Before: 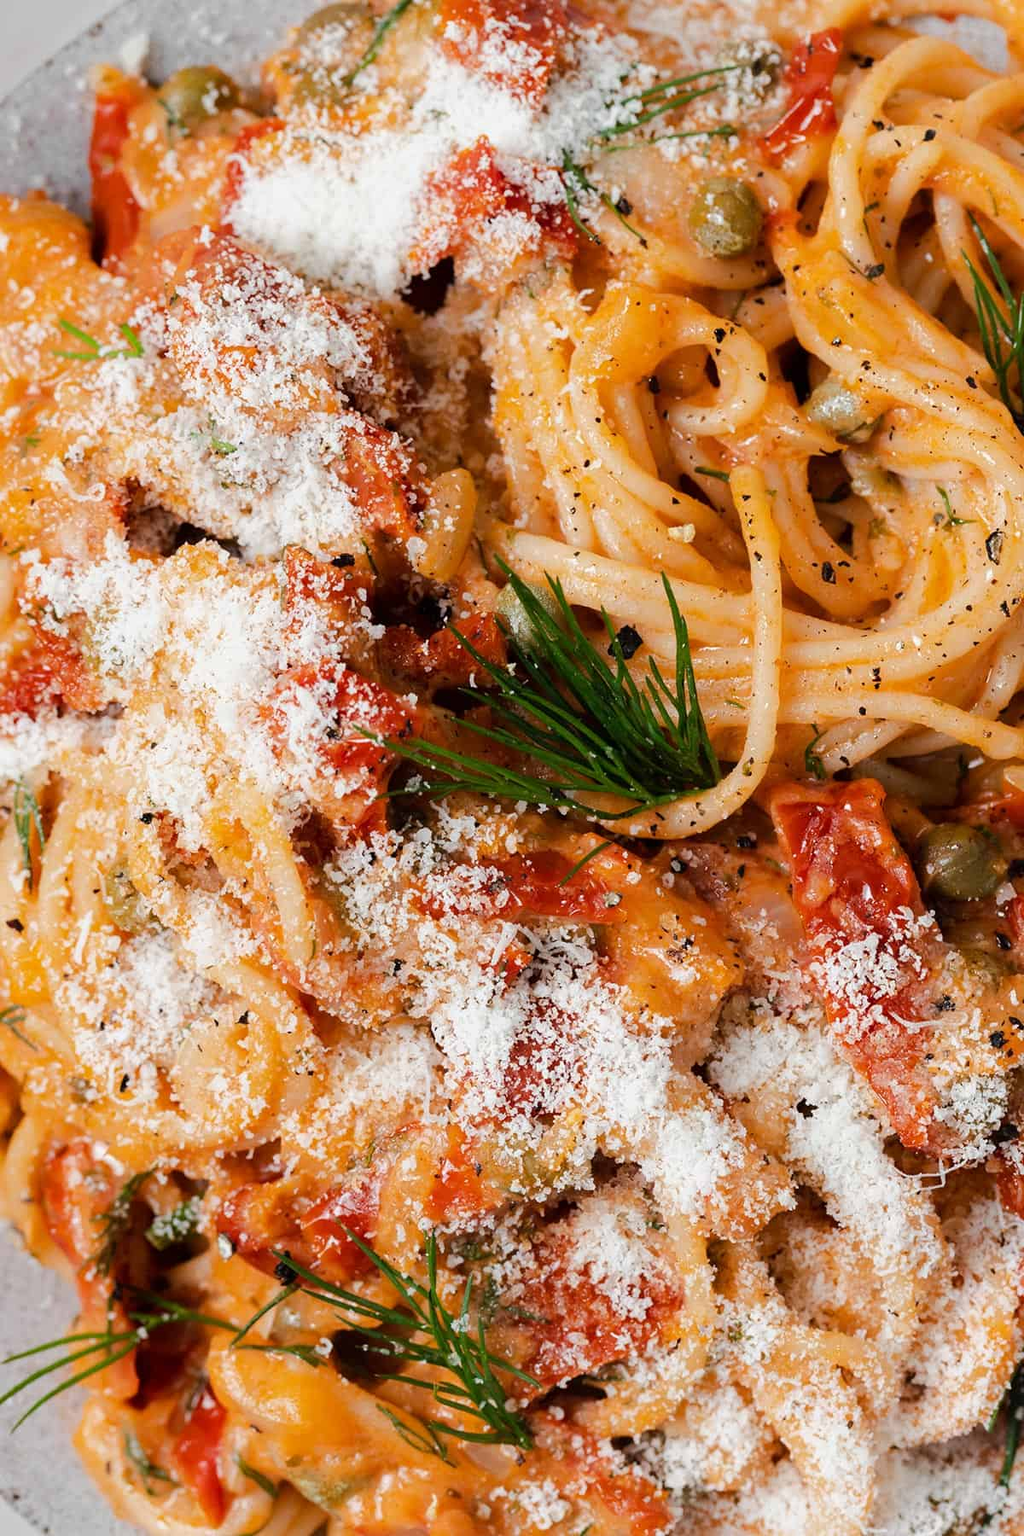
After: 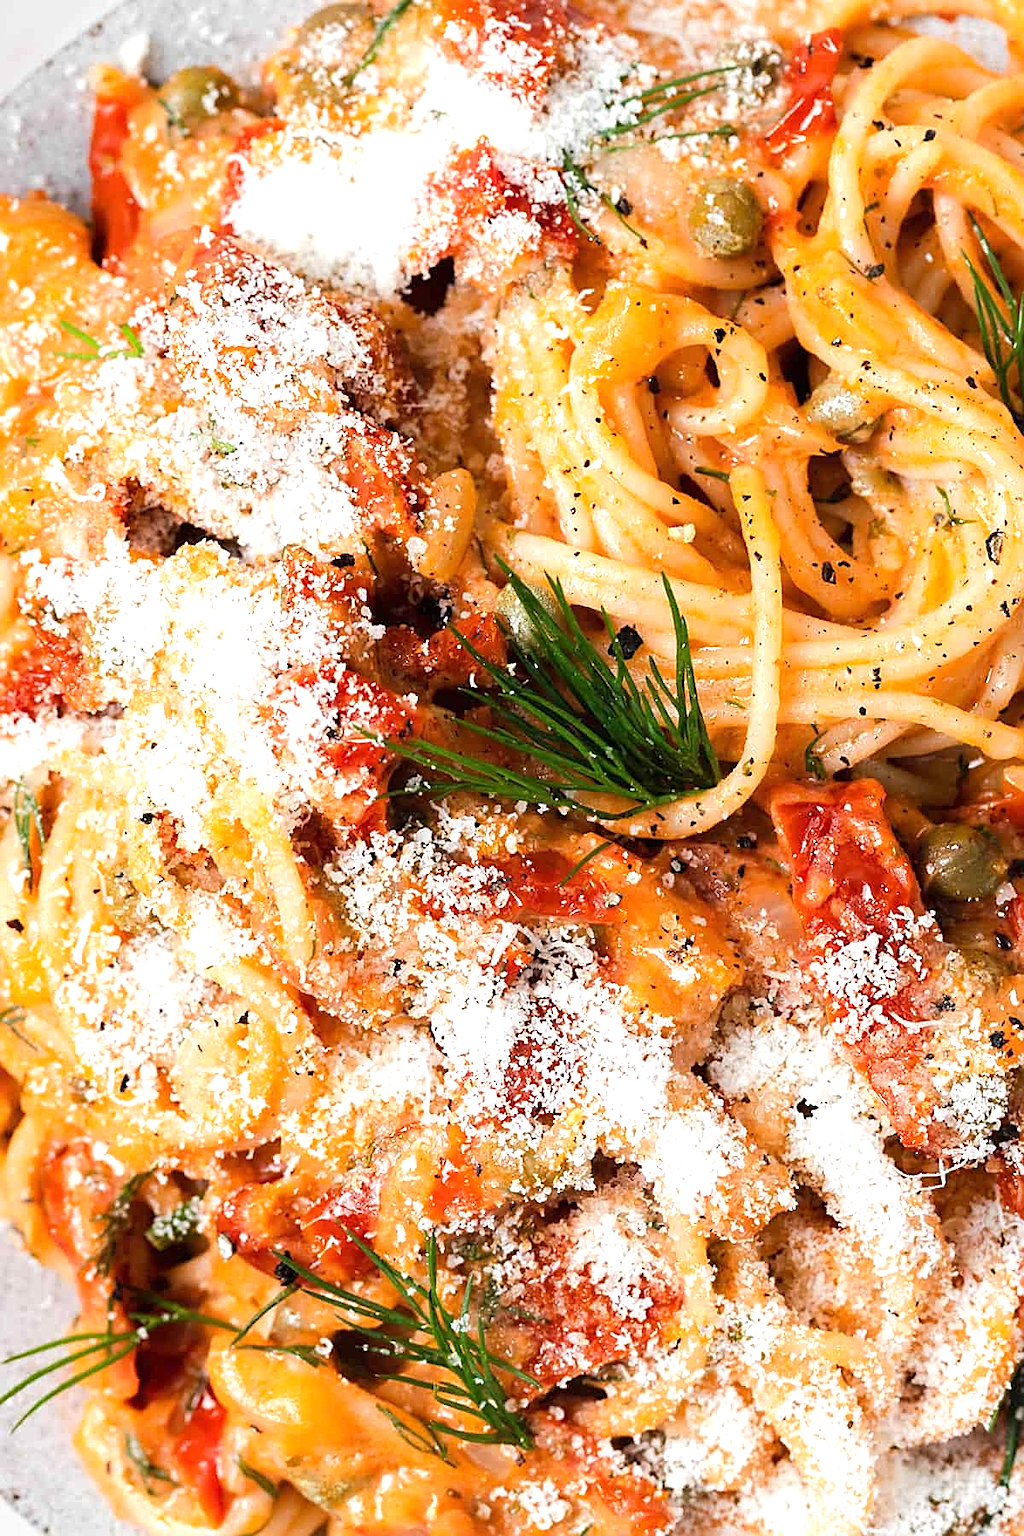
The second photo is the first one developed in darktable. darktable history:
sharpen: on, module defaults
exposure: black level correction 0, exposure 0.693 EV, compensate highlight preservation false
